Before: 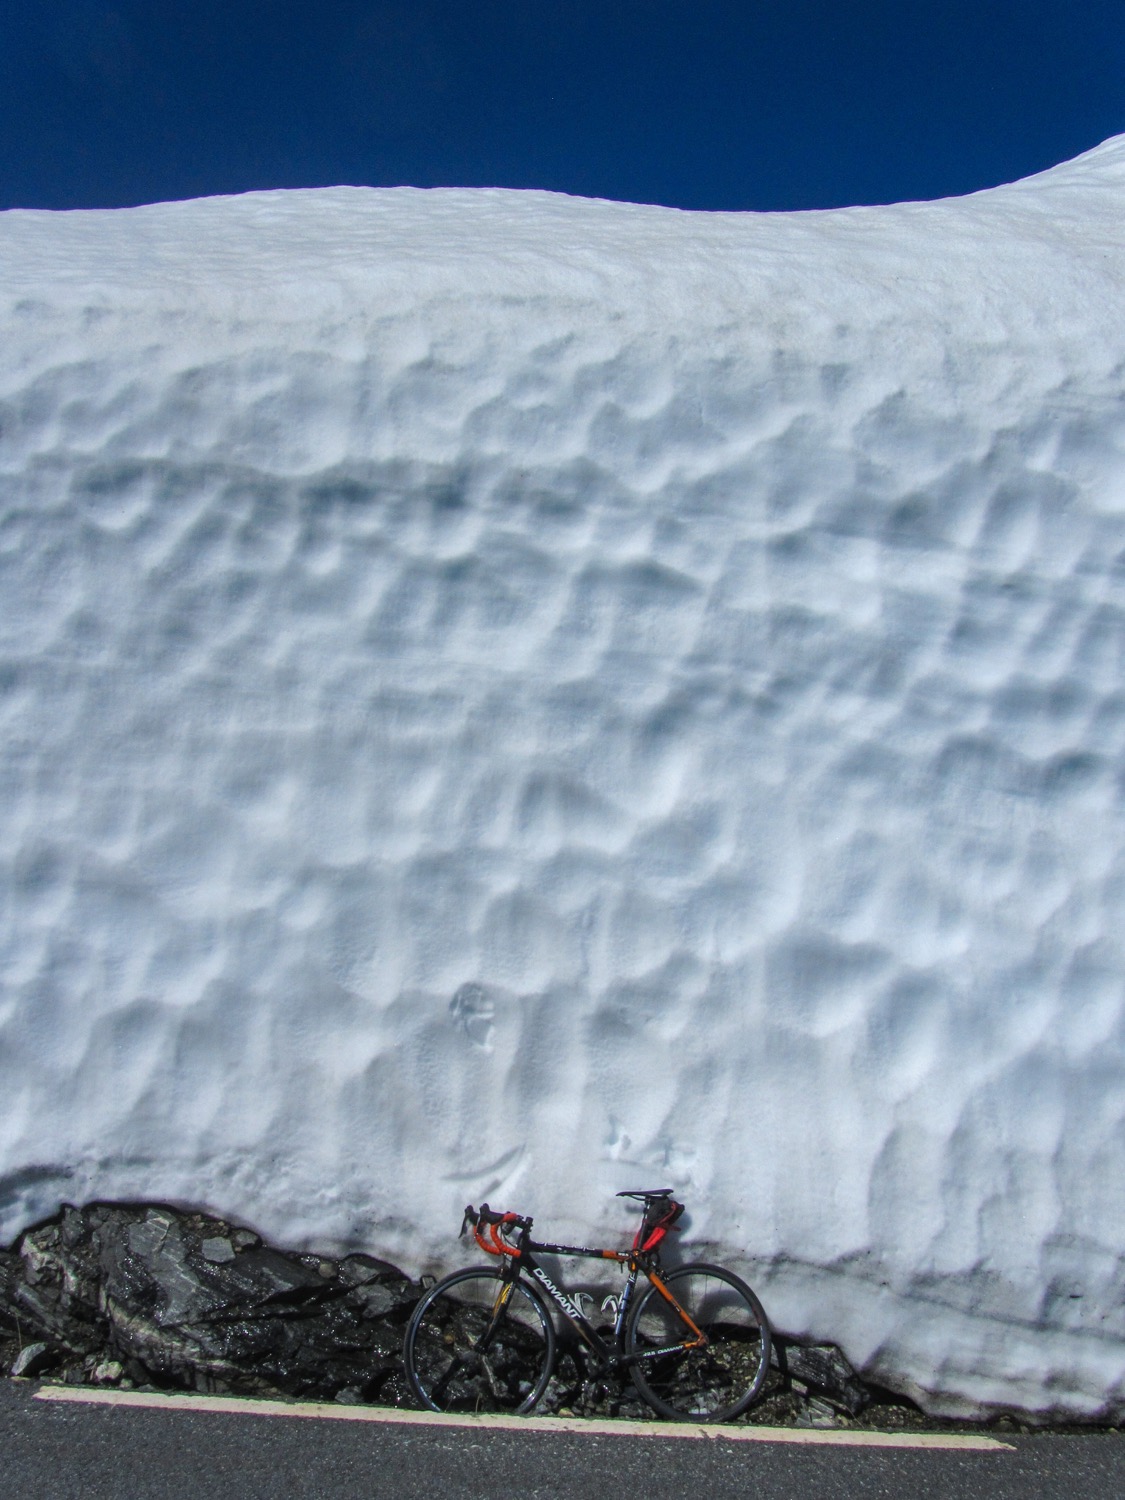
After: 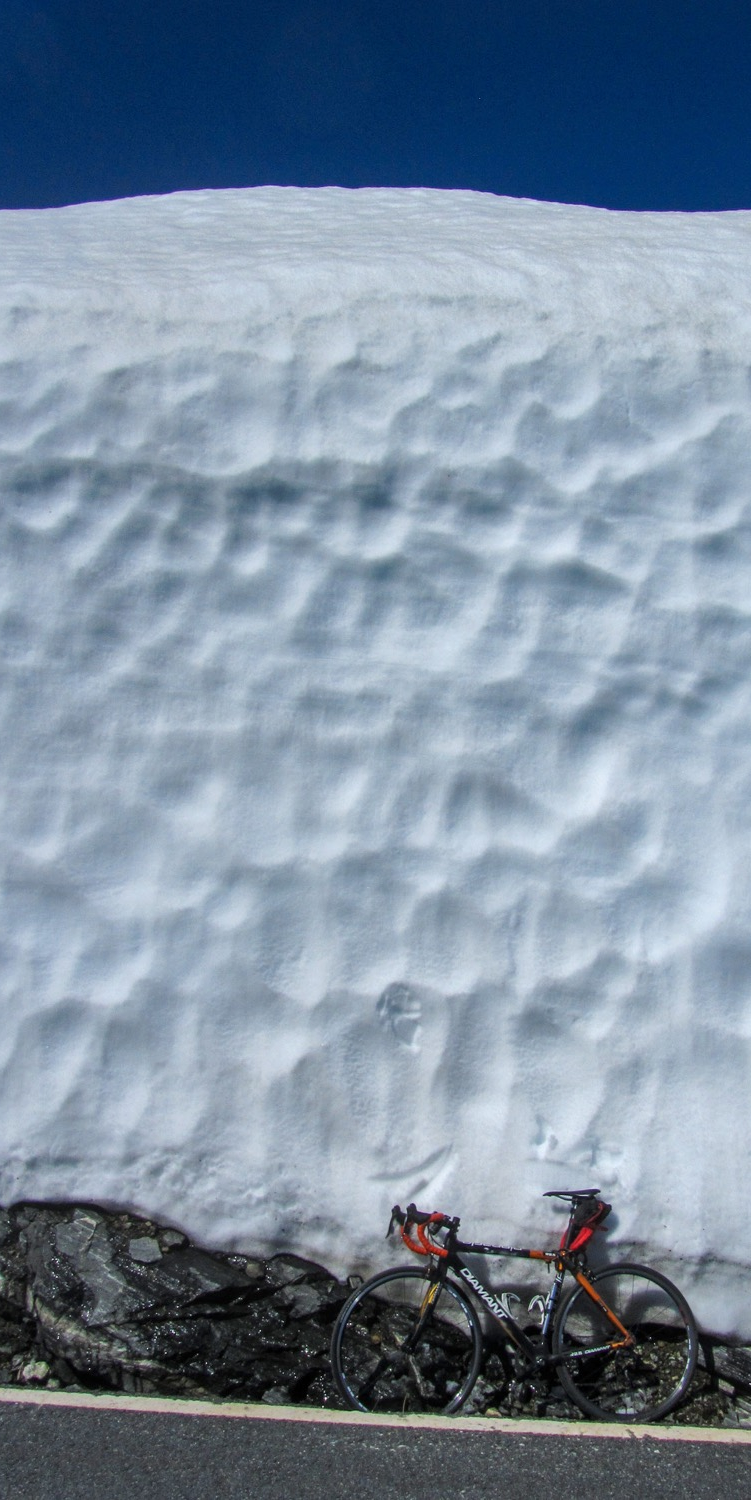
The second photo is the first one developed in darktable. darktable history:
local contrast: mode bilateral grid, contrast 19, coarseness 51, detail 119%, midtone range 0.2
crop and rotate: left 6.493%, right 26.685%
